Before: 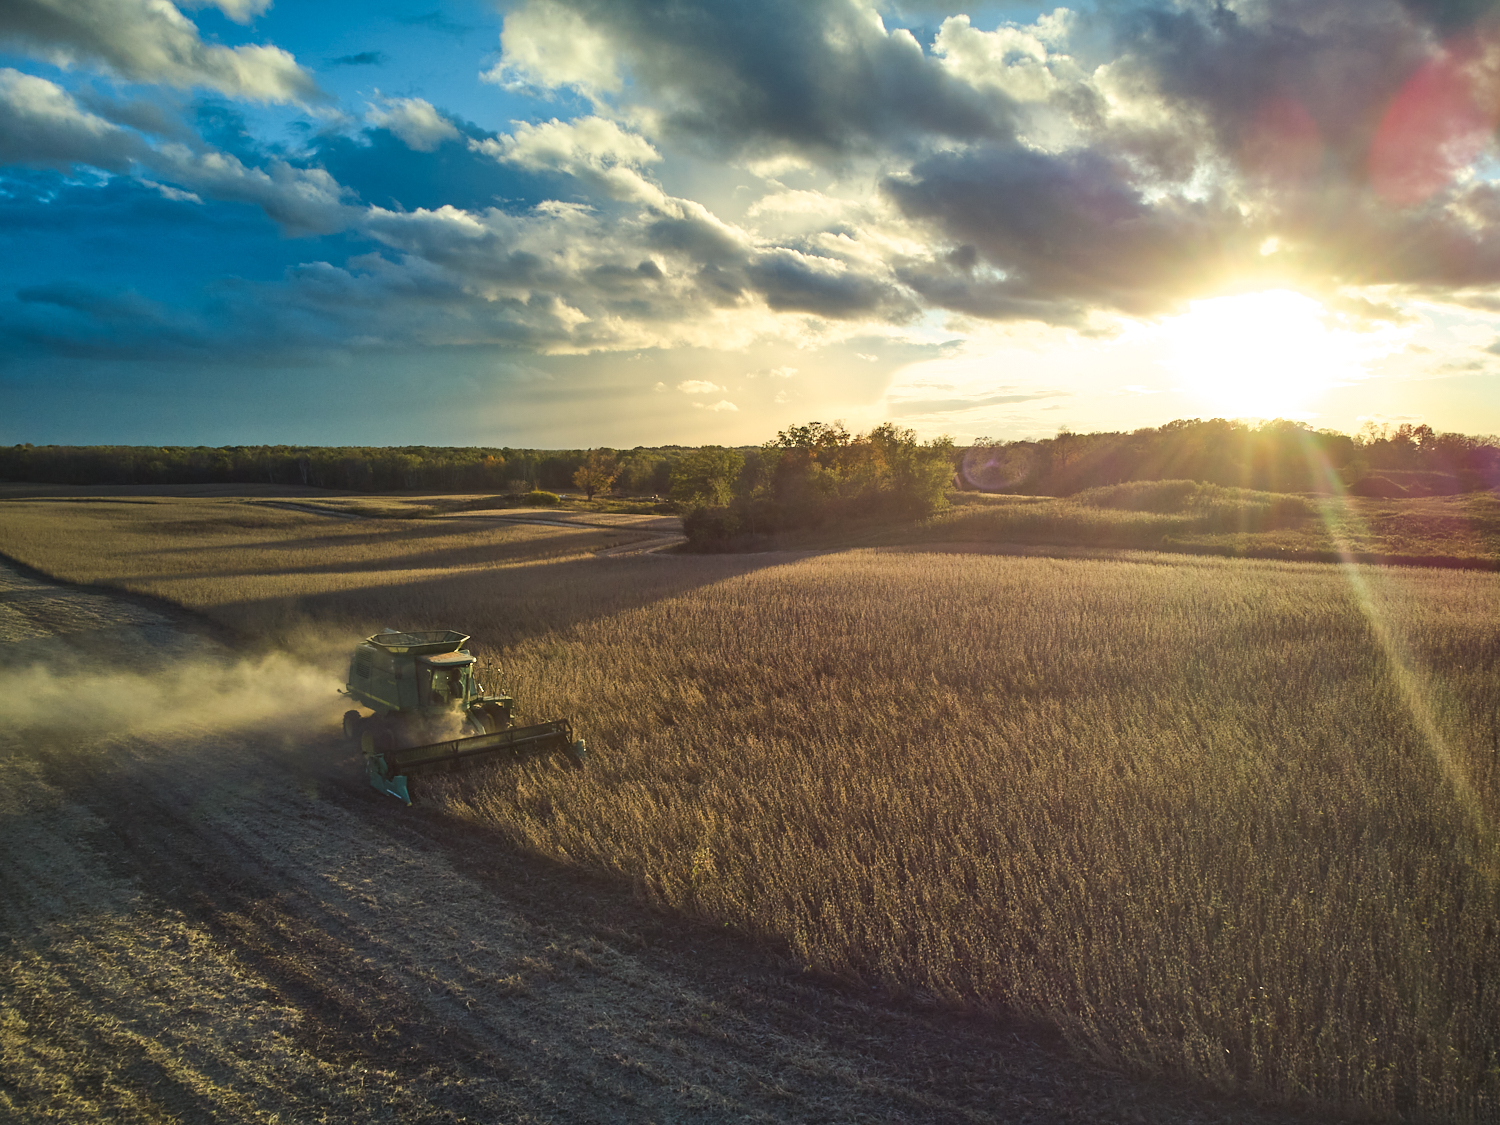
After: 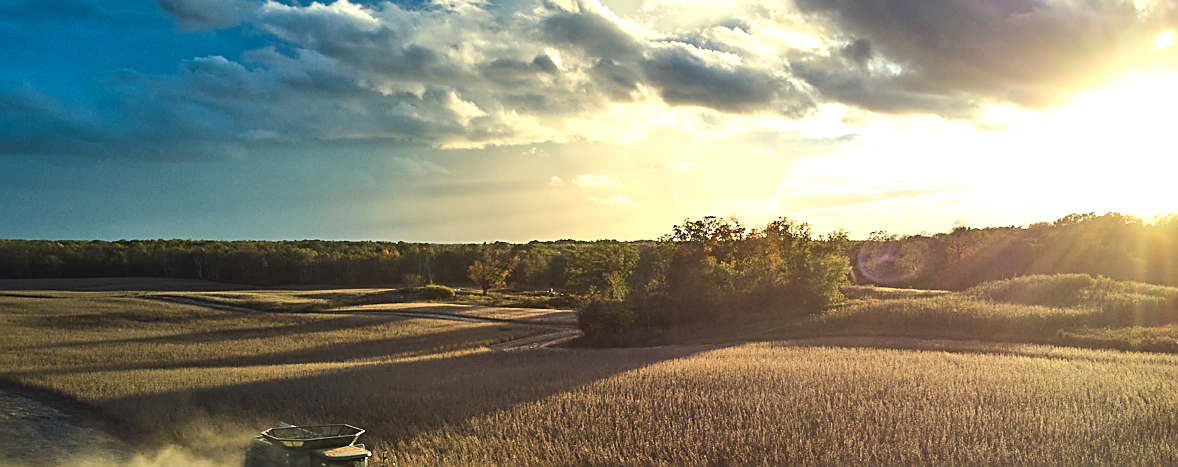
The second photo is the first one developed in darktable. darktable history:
sharpen: on, module defaults
crop: left 7.036%, top 18.398%, right 14.379%, bottom 40.043%
tone equalizer: -8 EV -0.417 EV, -7 EV -0.389 EV, -6 EV -0.333 EV, -5 EV -0.222 EV, -3 EV 0.222 EV, -2 EV 0.333 EV, -1 EV 0.389 EV, +0 EV 0.417 EV, edges refinement/feathering 500, mask exposure compensation -1.57 EV, preserve details no
